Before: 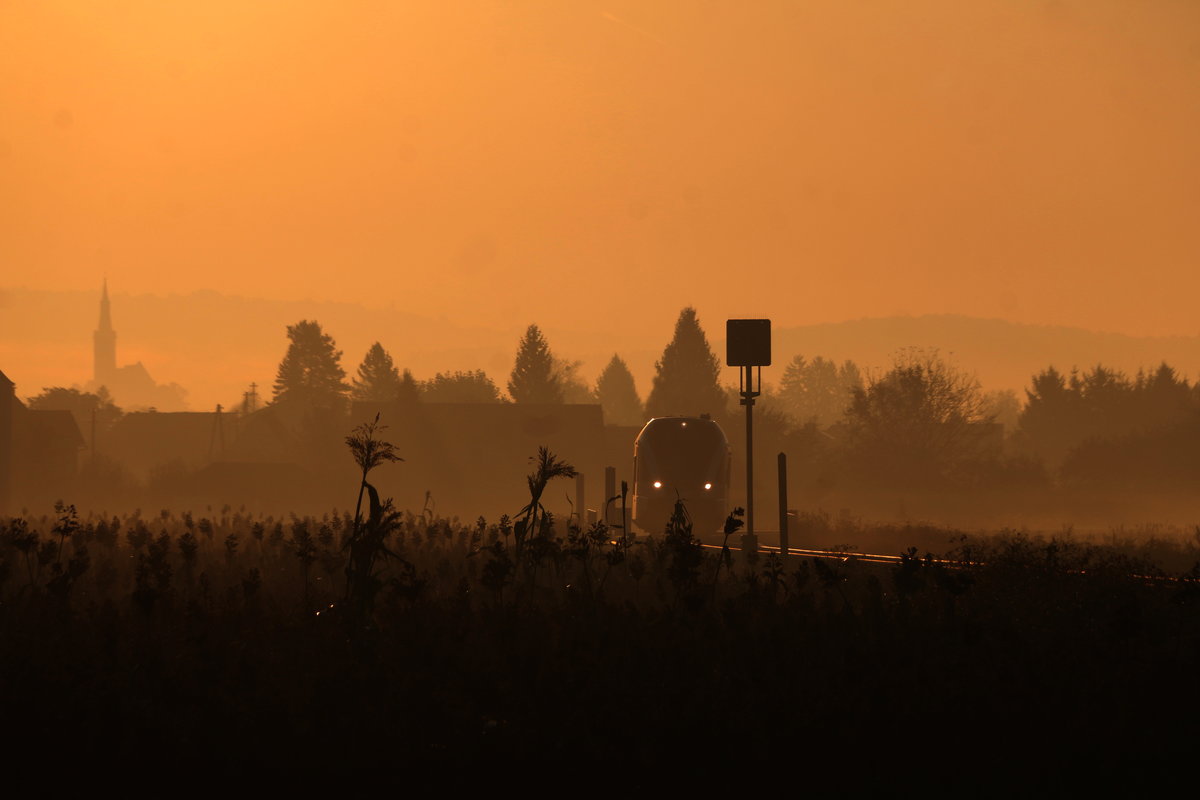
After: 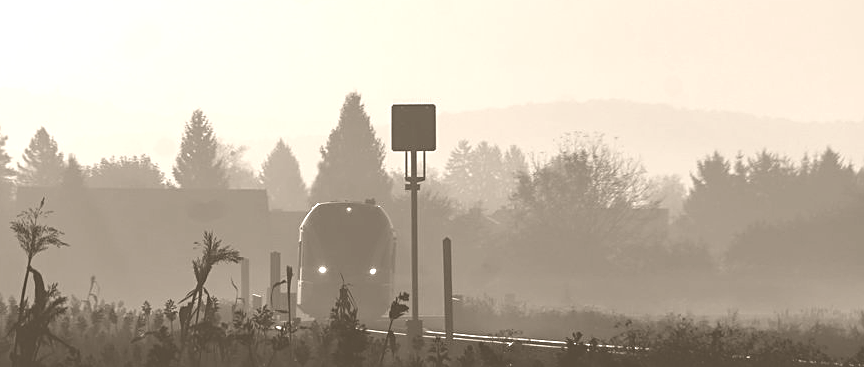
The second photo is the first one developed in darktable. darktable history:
sharpen: on, module defaults
colorize: hue 34.49°, saturation 35.33%, source mix 100%, version 1
exposure: exposure 0.426 EV, compensate highlight preservation false
crop and rotate: left 27.938%, top 27.046%, bottom 27.046%
